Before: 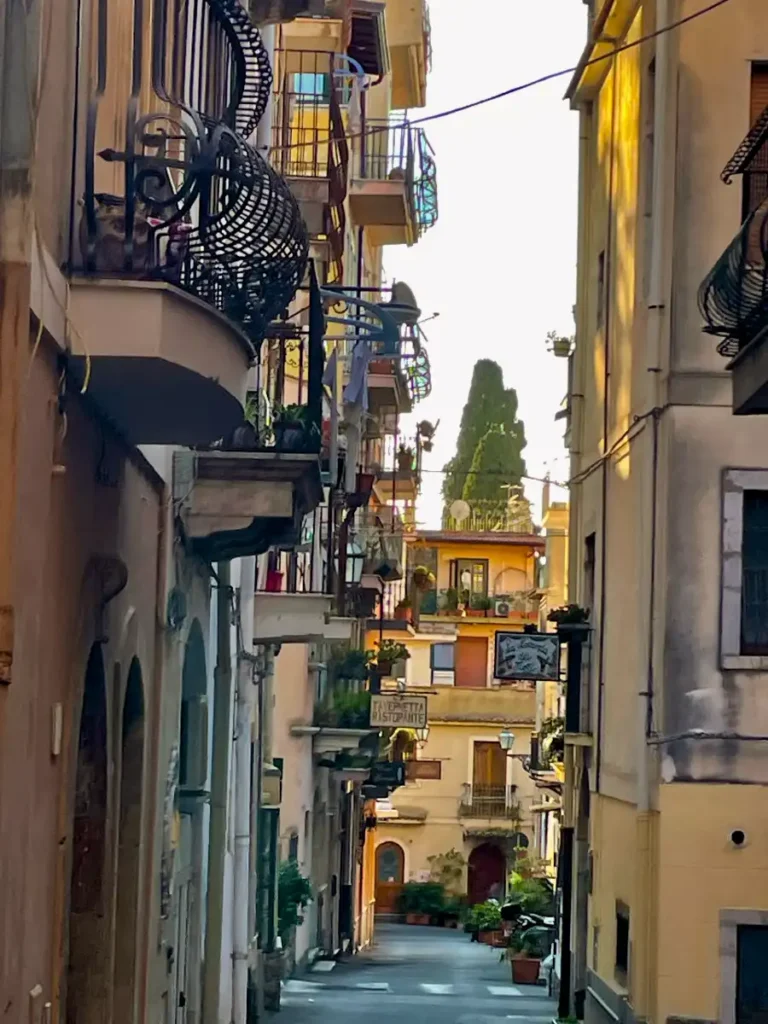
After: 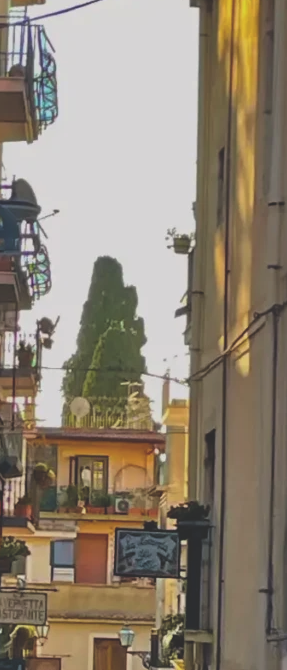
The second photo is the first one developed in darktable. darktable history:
exposure: black level correction -0.035, exposure -0.496 EV, compensate highlight preservation false
crop and rotate: left 49.482%, top 10.151%, right 13.094%, bottom 24.333%
